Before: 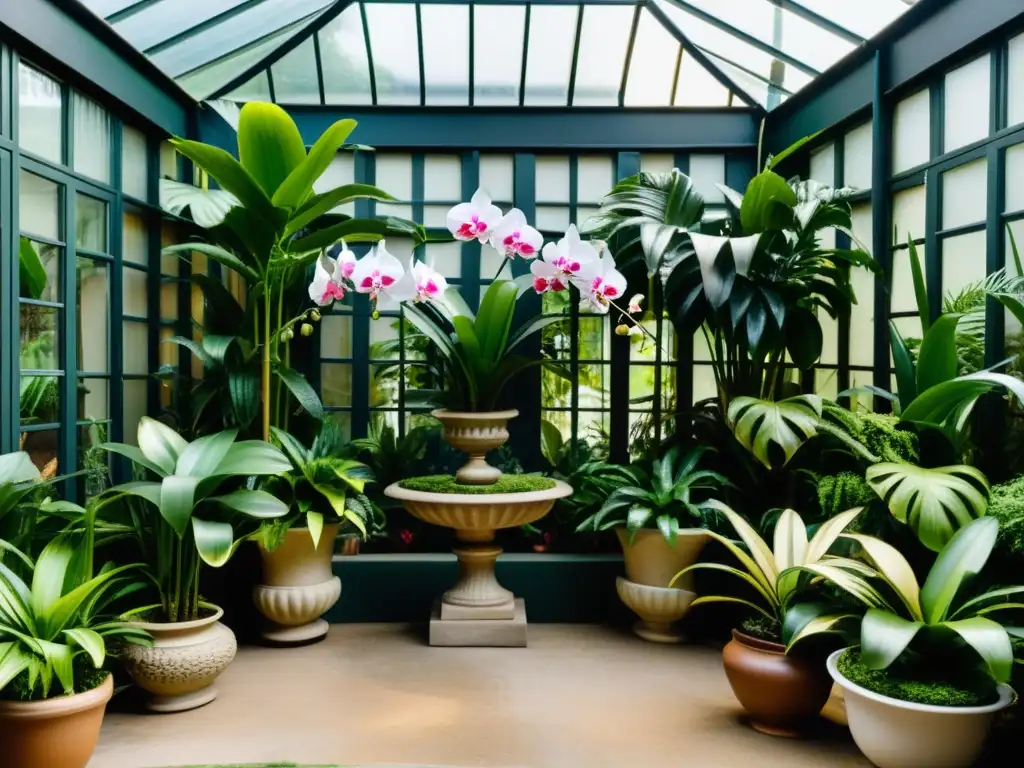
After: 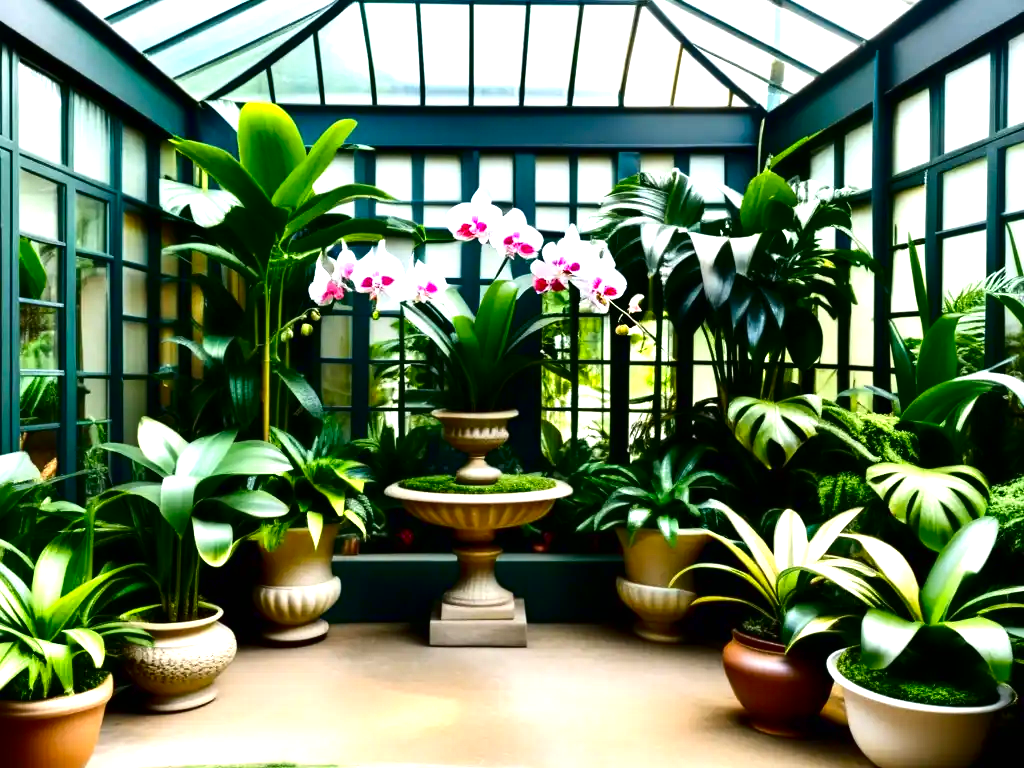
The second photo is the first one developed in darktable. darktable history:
contrast brightness saturation: contrast 0.13, brightness -0.24, saturation 0.14
exposure: exposure 0.921 EV, compensate highlight preservation false
